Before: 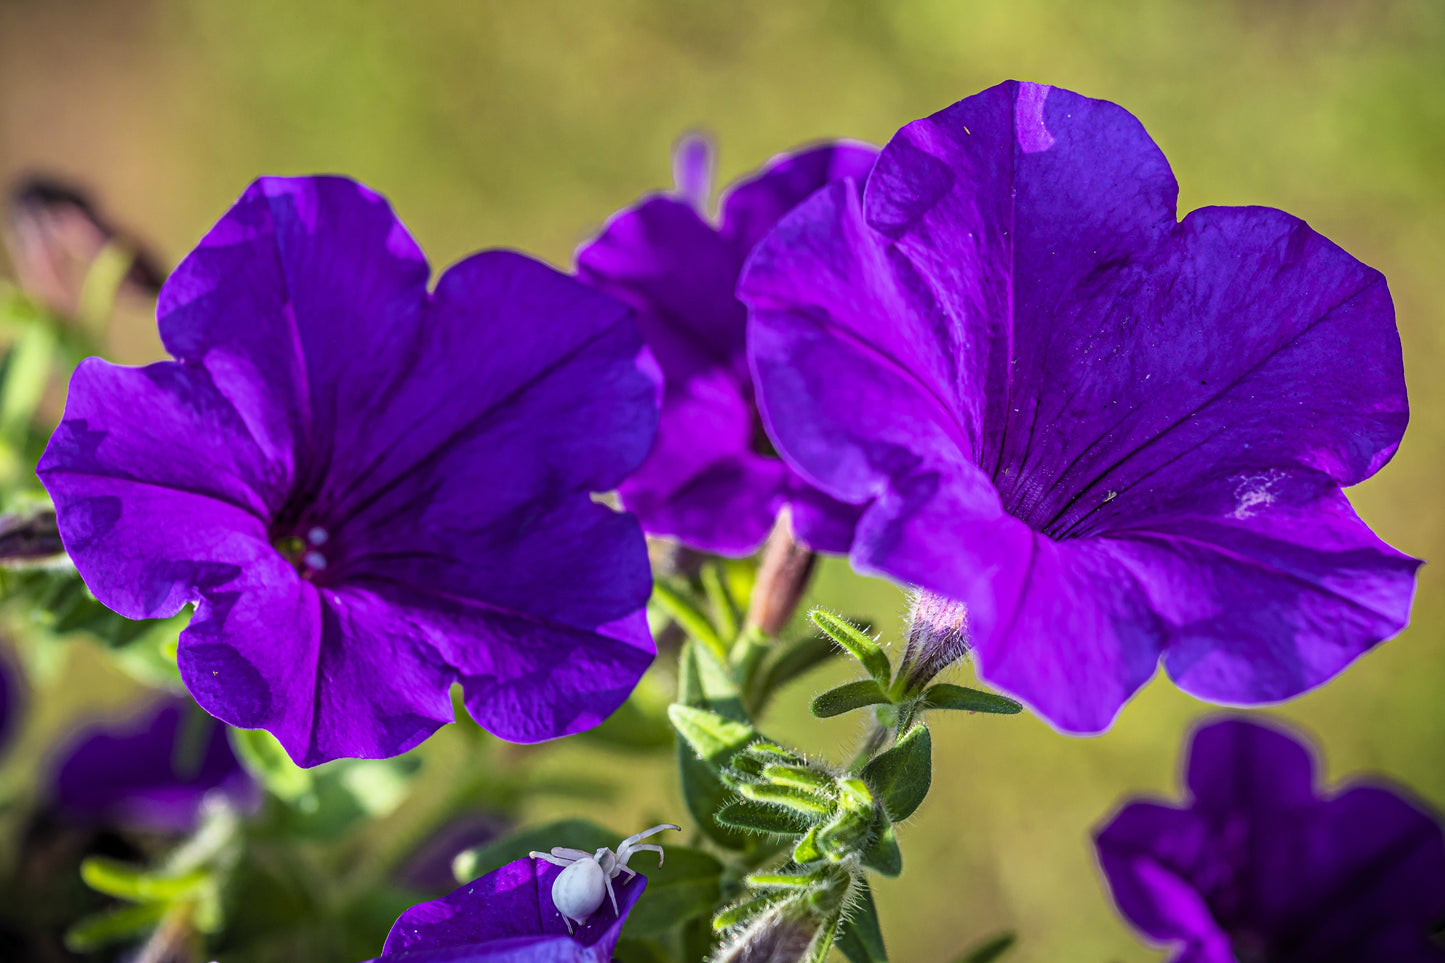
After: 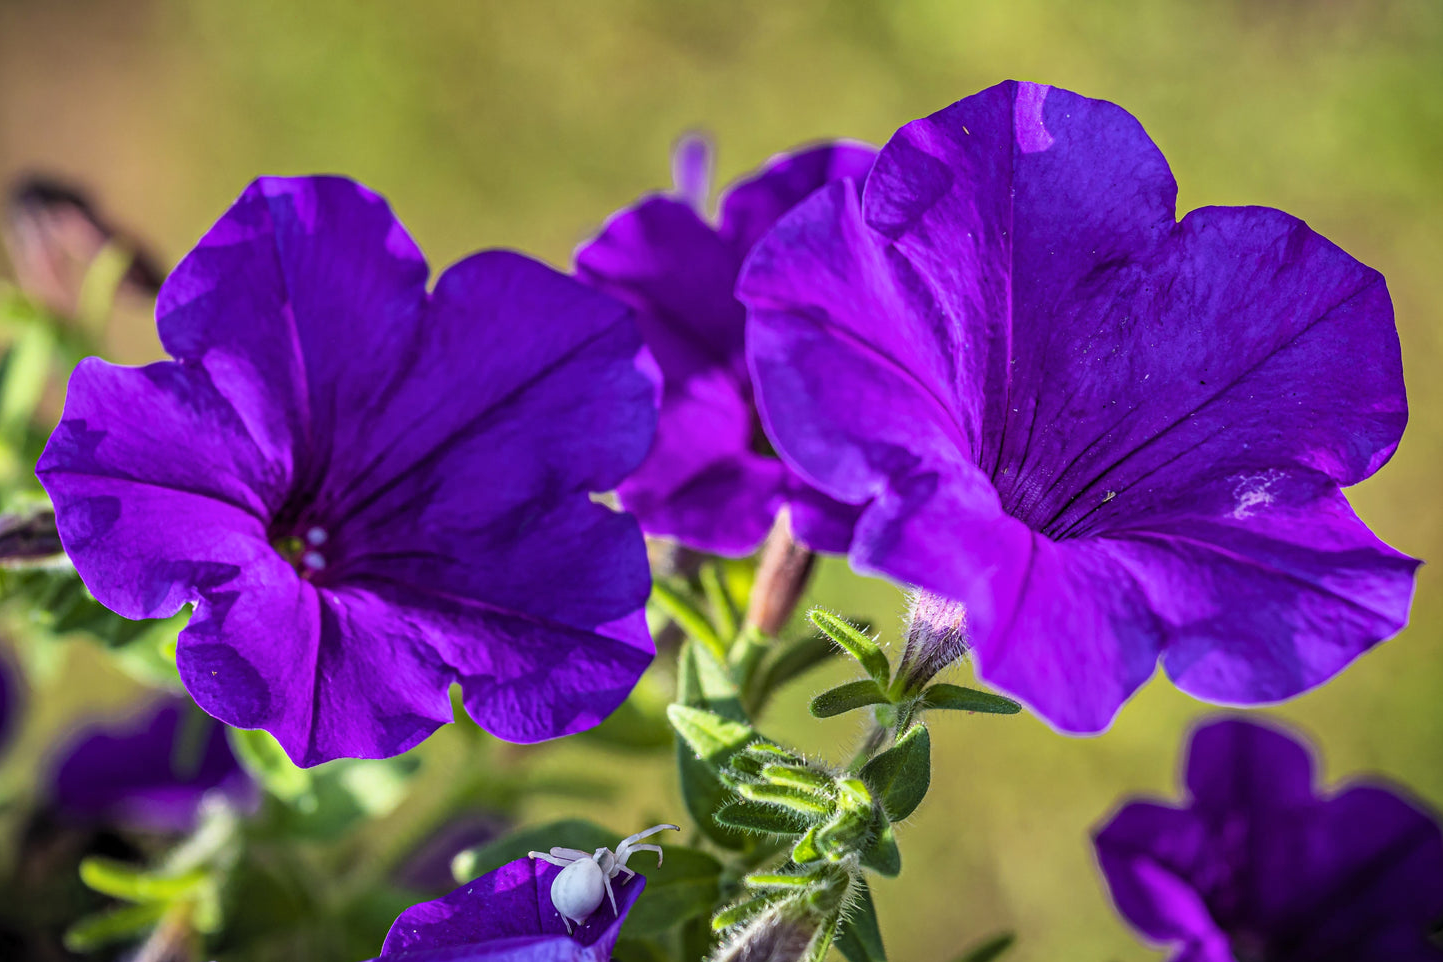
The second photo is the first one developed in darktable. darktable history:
shadows and highlights: shadows 37.4, highlights -26.62, highlights color adjustment 49.34%, soften with gaussian
crop and rotate: left 0.125%, bottom 0.013%
